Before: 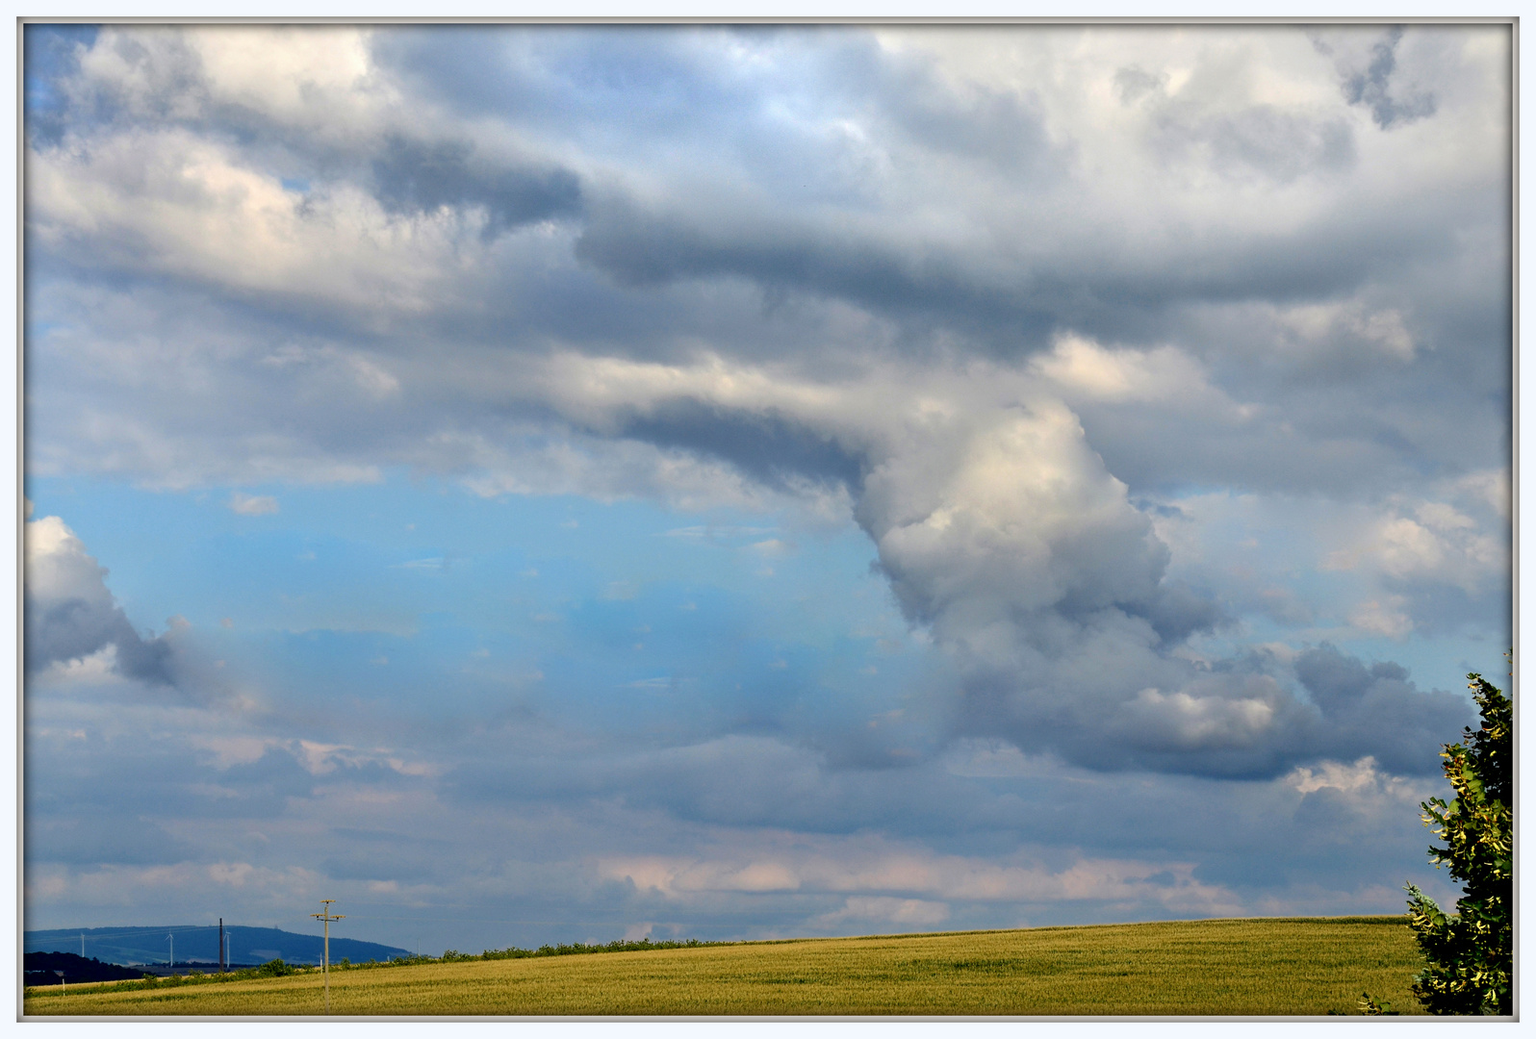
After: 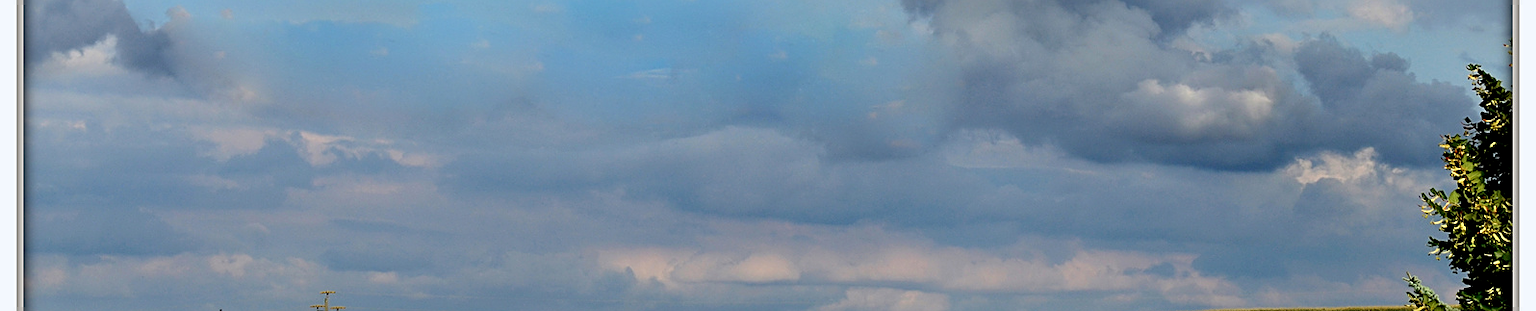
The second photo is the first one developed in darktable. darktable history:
crop and rotate: top 58.667%, bottom 11.306%
exposure: black level correction 0.001, compensate highlight preservation false
sharpen: on, module defaults
